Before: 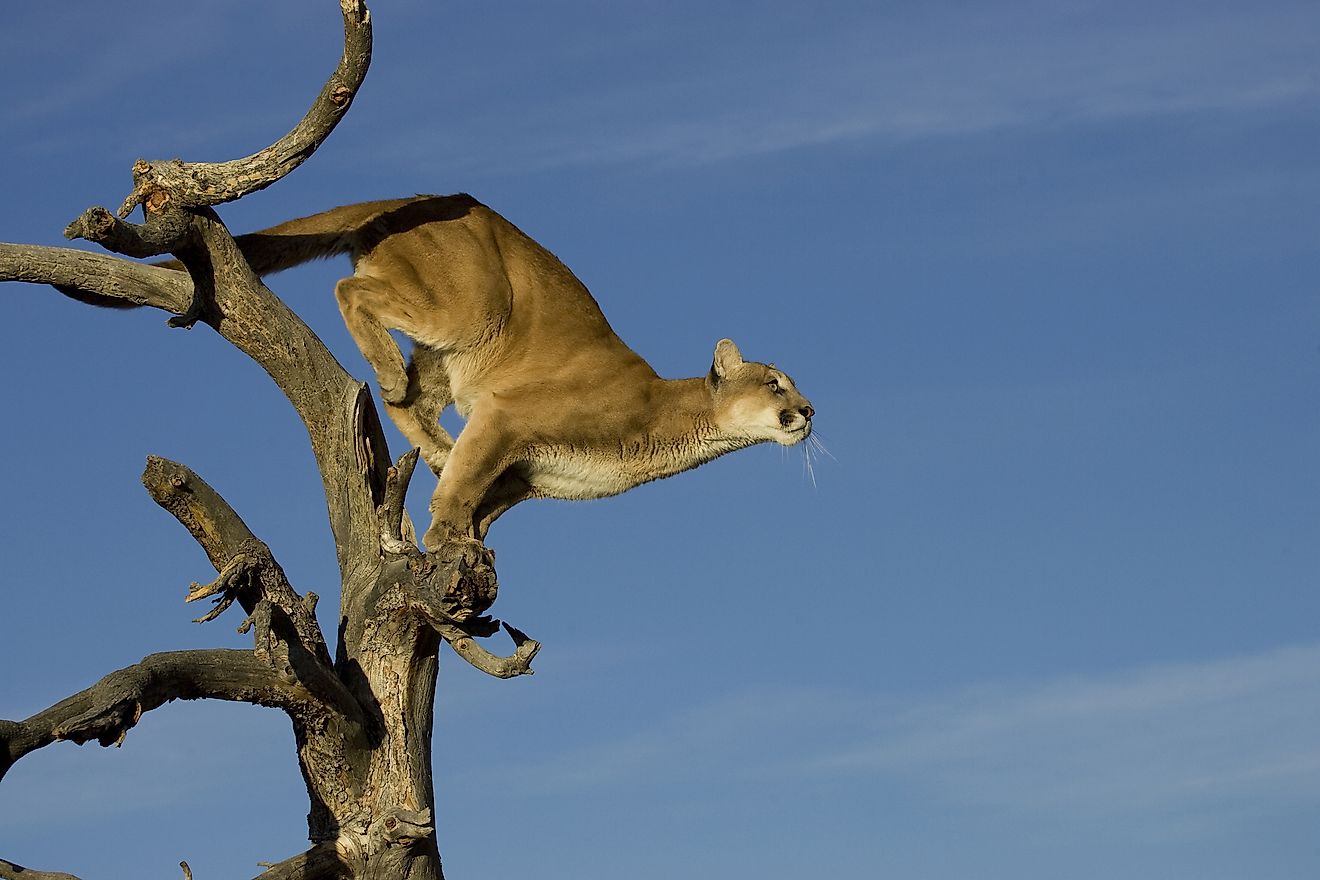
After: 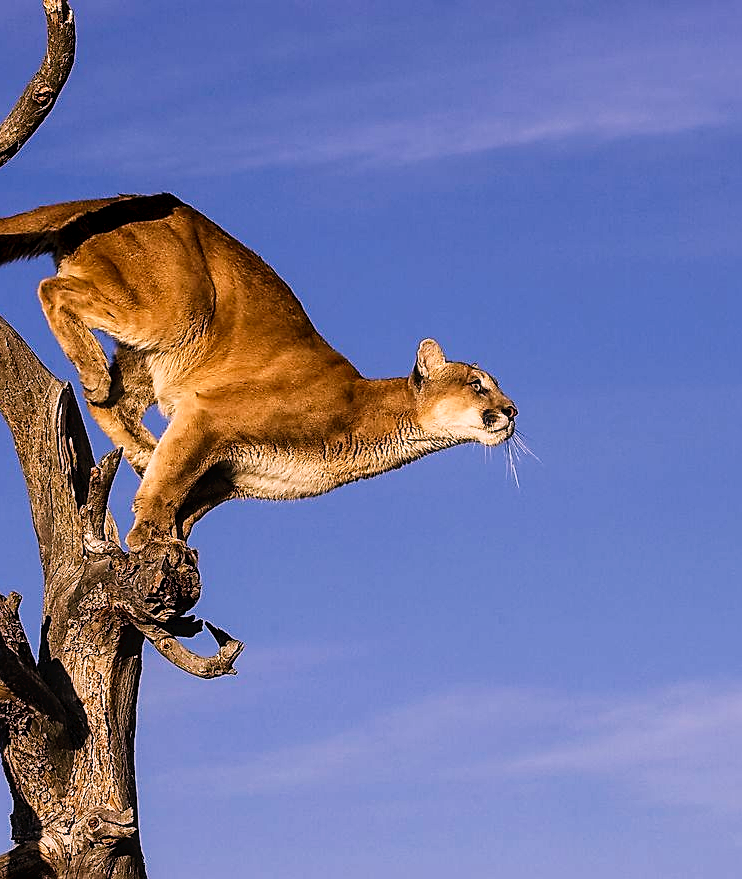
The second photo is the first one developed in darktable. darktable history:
sharpen: amount 0.55
white balance: red 1.188, blue 1.11
crop and rotate: left 22.516%, right 21.234%
local contrast: on, module defaults
tone curve: curves: ch0 [(0, 0) (0.003, 0.025) (0.011, 0.025) (0.025, 0.025) (0.044, 0.026) (0.069, 0.033) (0.1, 0.053) (0.136, 0.078) (0.177, 0.108) (0.224, 0.153) (0.277, 0.213) (0.335, 0.286) (0.399, 0.372) (0.468, 0.467) (0.543, 0.565) (0.623, 0.675) (0.709, 0.775) (0.801, 0.863) (0.898, 0.936) (1, 1)], preserve colors none
